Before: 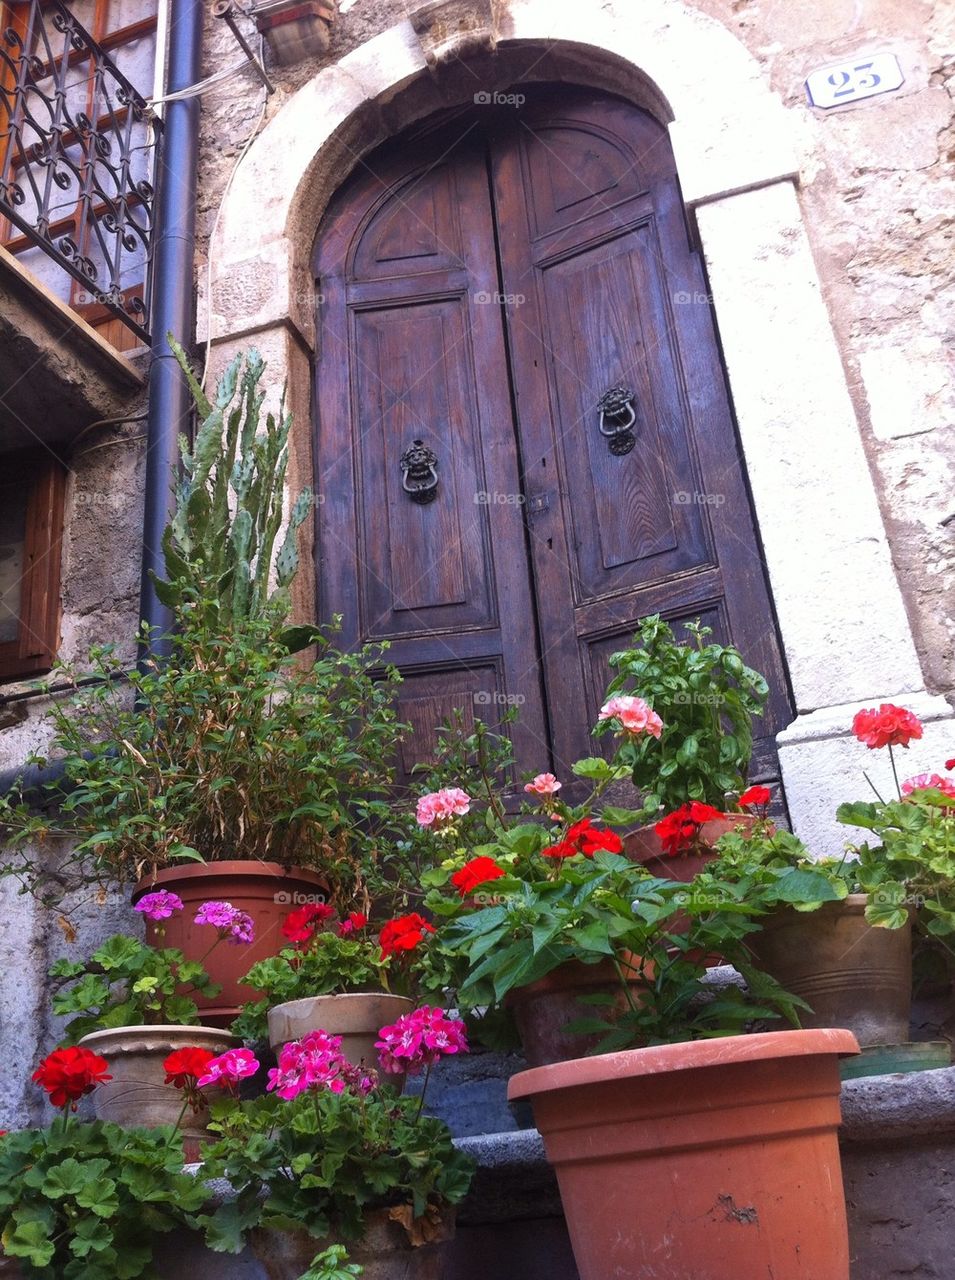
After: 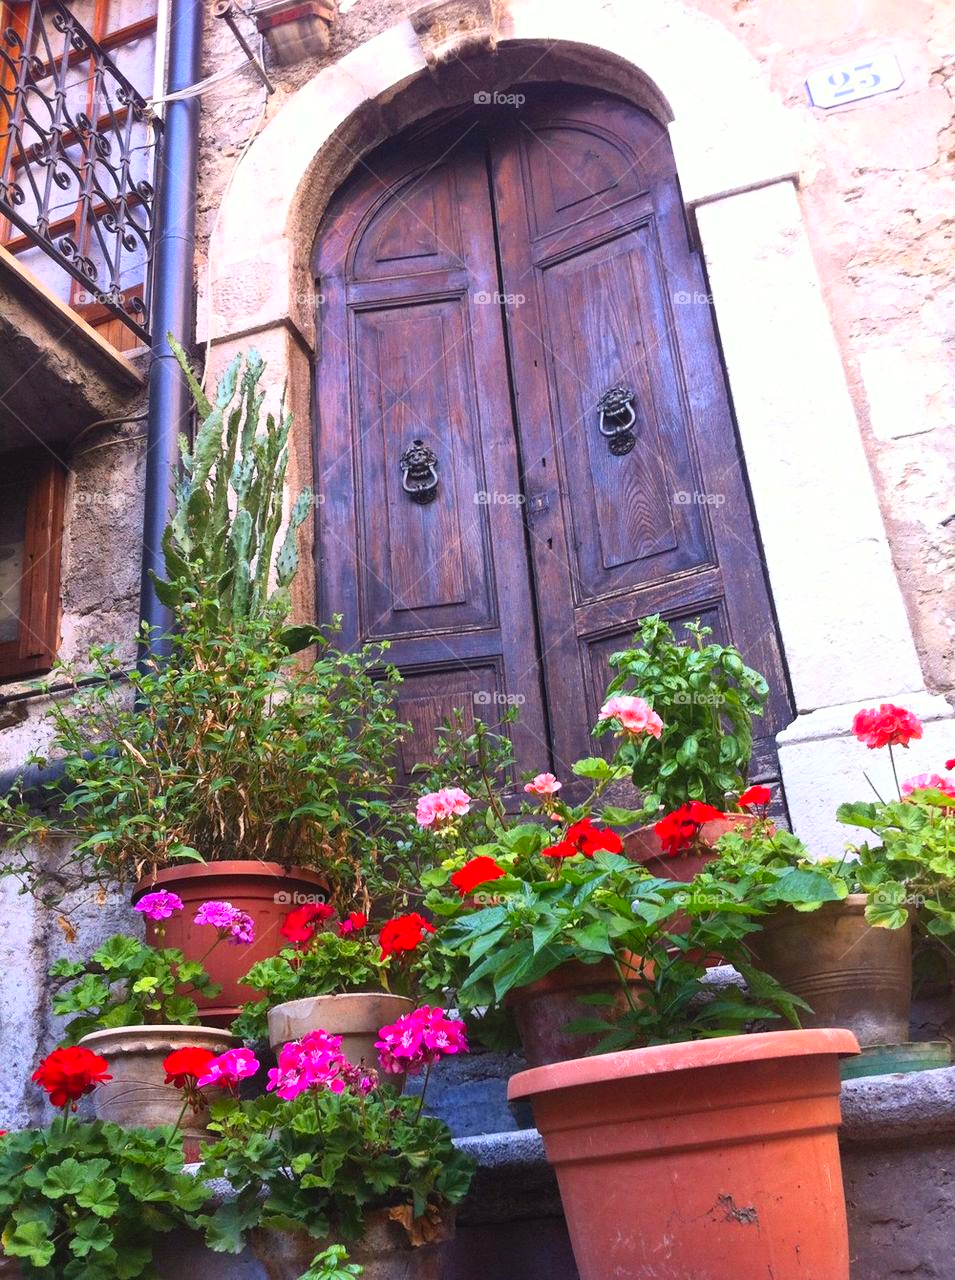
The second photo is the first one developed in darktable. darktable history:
contrast brightness saturation: contrast 0.245, brightness 0.243, saturation 0.382
